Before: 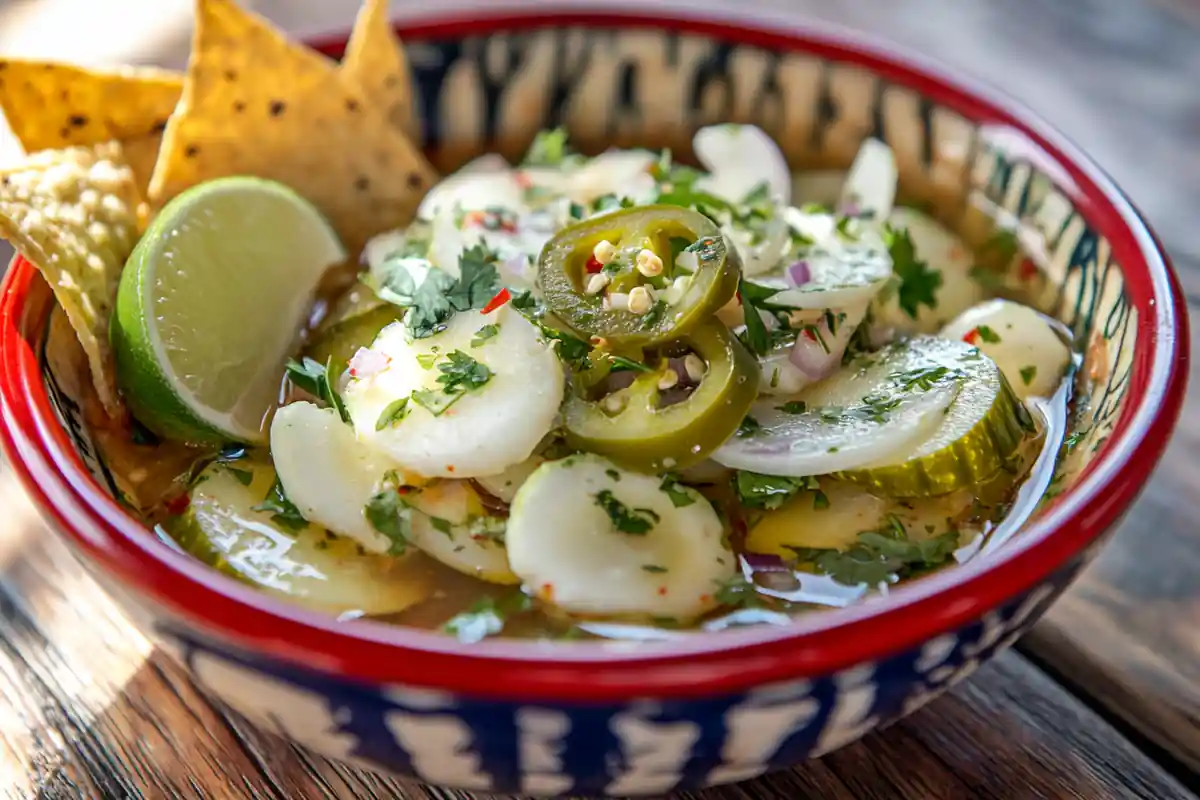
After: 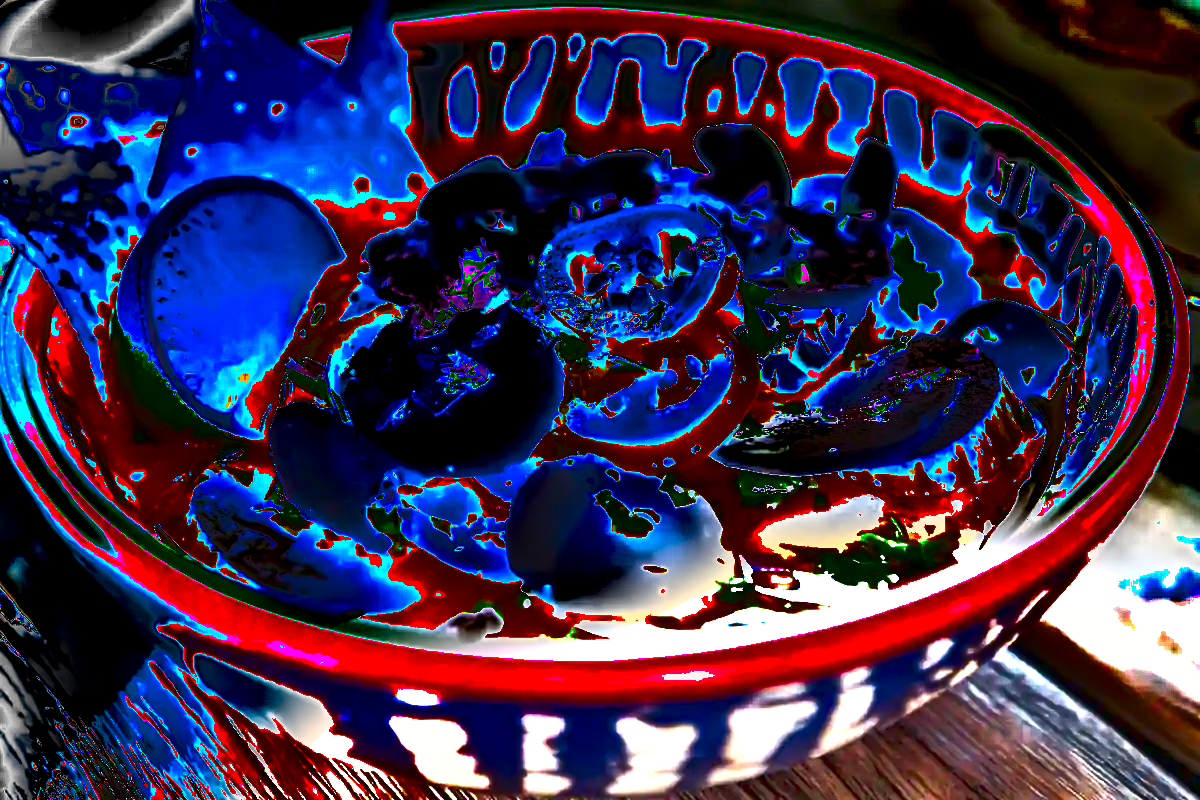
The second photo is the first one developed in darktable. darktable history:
shadows and highlights: radius 123.98, shadows 100, white point adjustment -3, highlights -100, highlights color adjustment 89.84%, soften with gaussian
exposure: exposure 3 EV, compensate highlight preservation false
